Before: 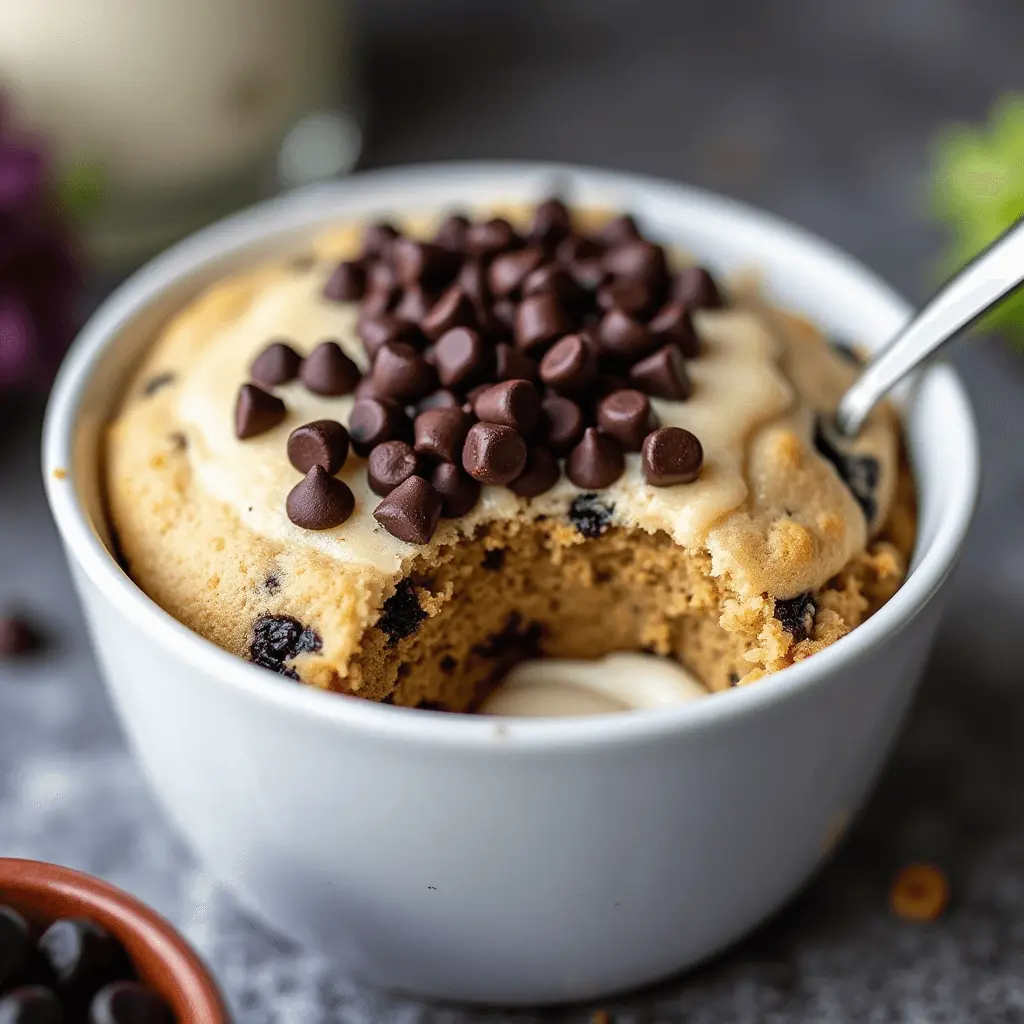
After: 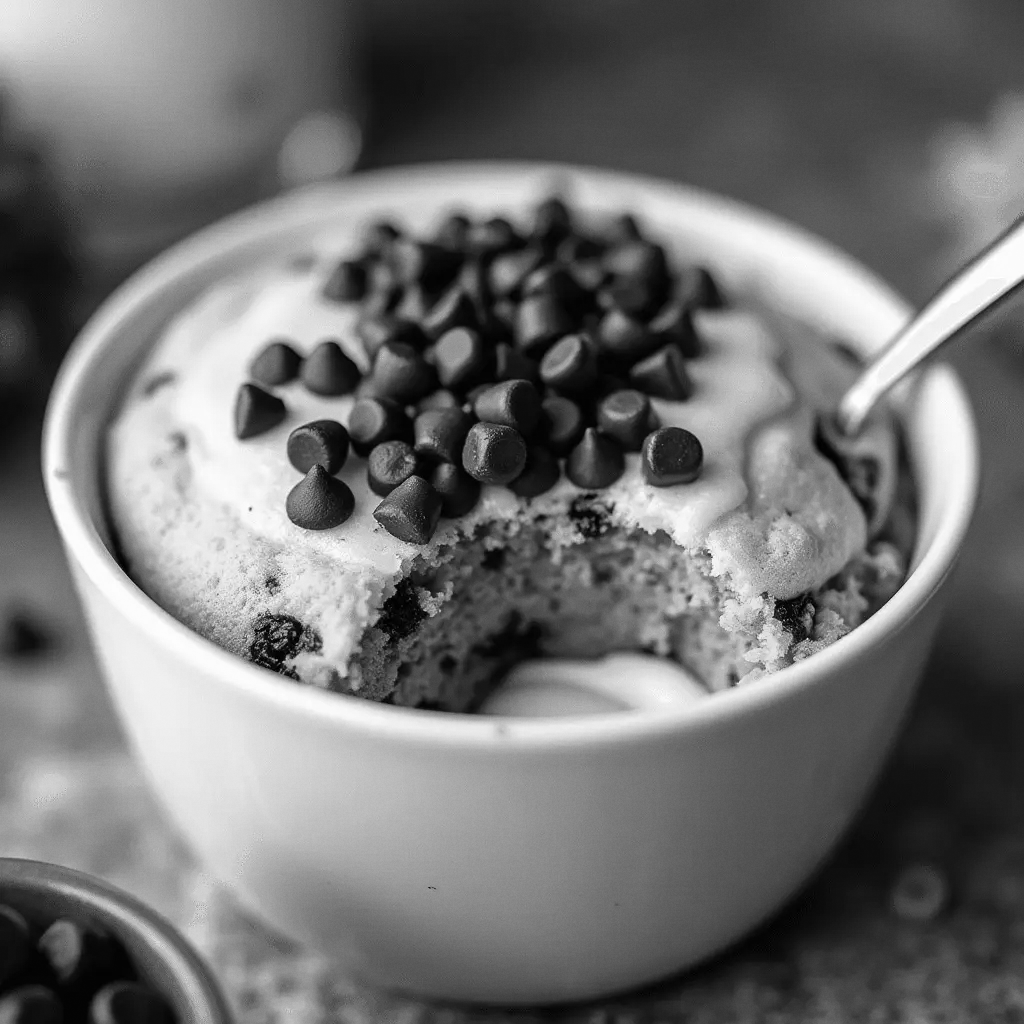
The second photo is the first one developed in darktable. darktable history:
monochrome: a 32, b 64, size 2.3, highlights 1
grain: coarseness 14.57 ISO, strength 8.8%
